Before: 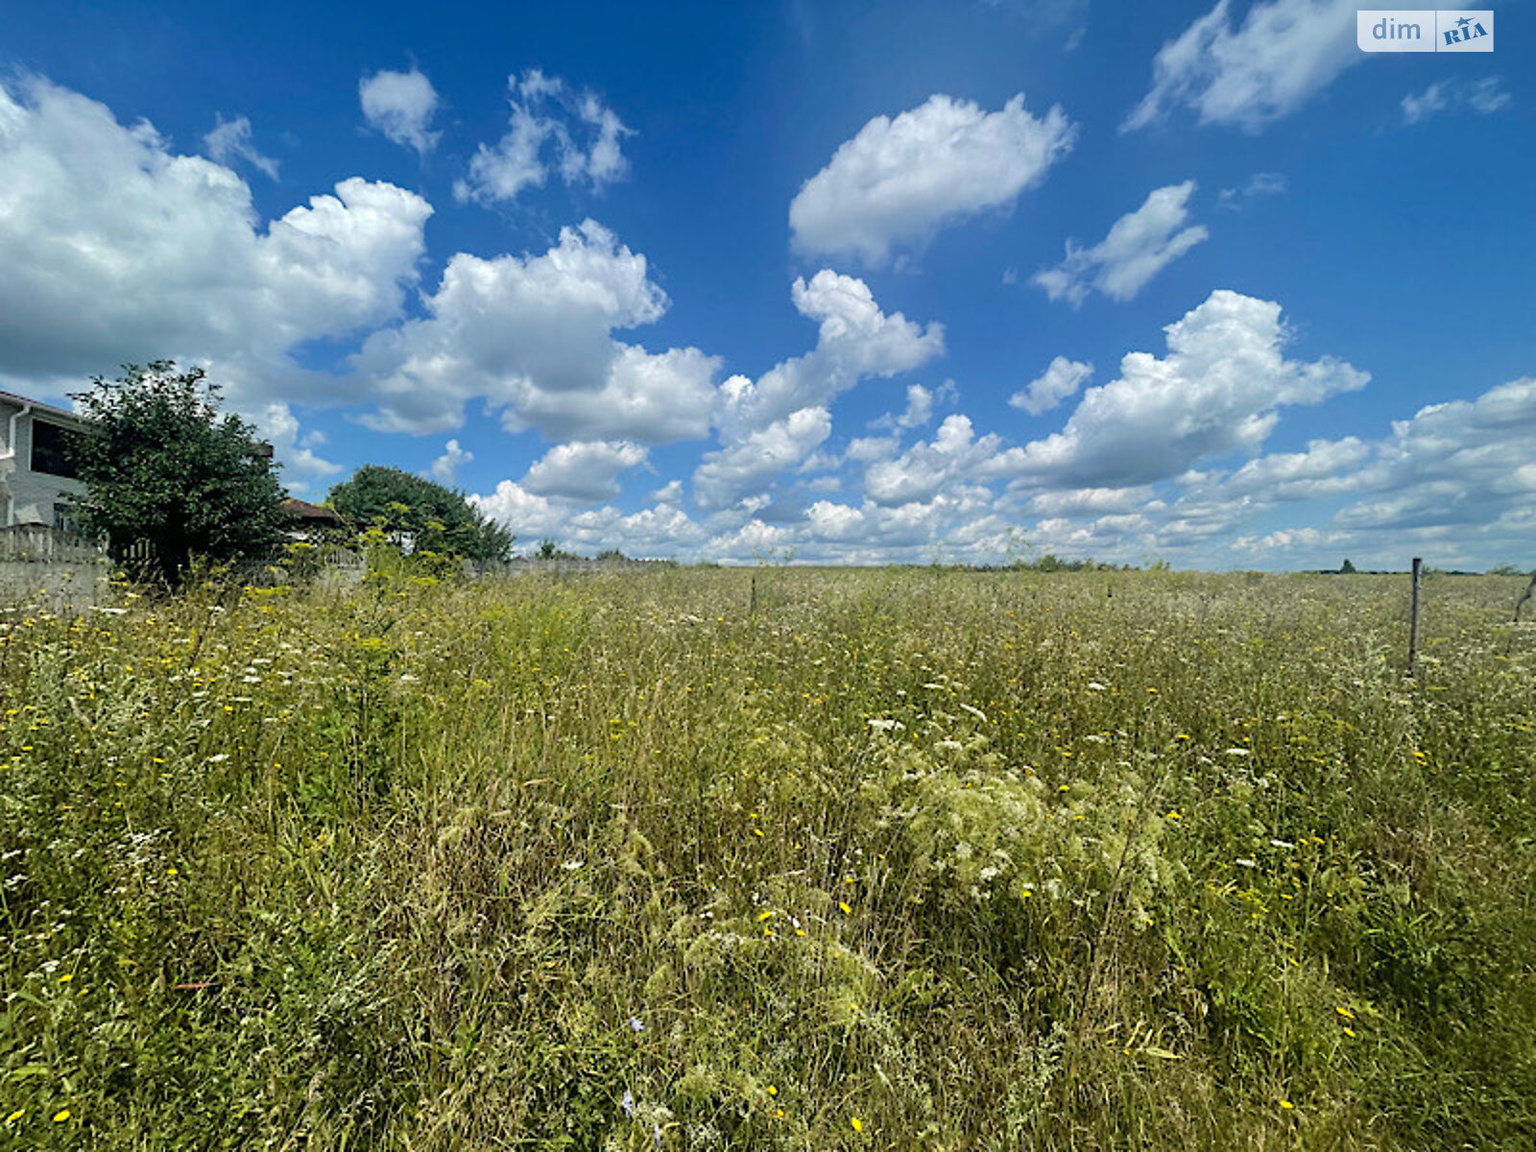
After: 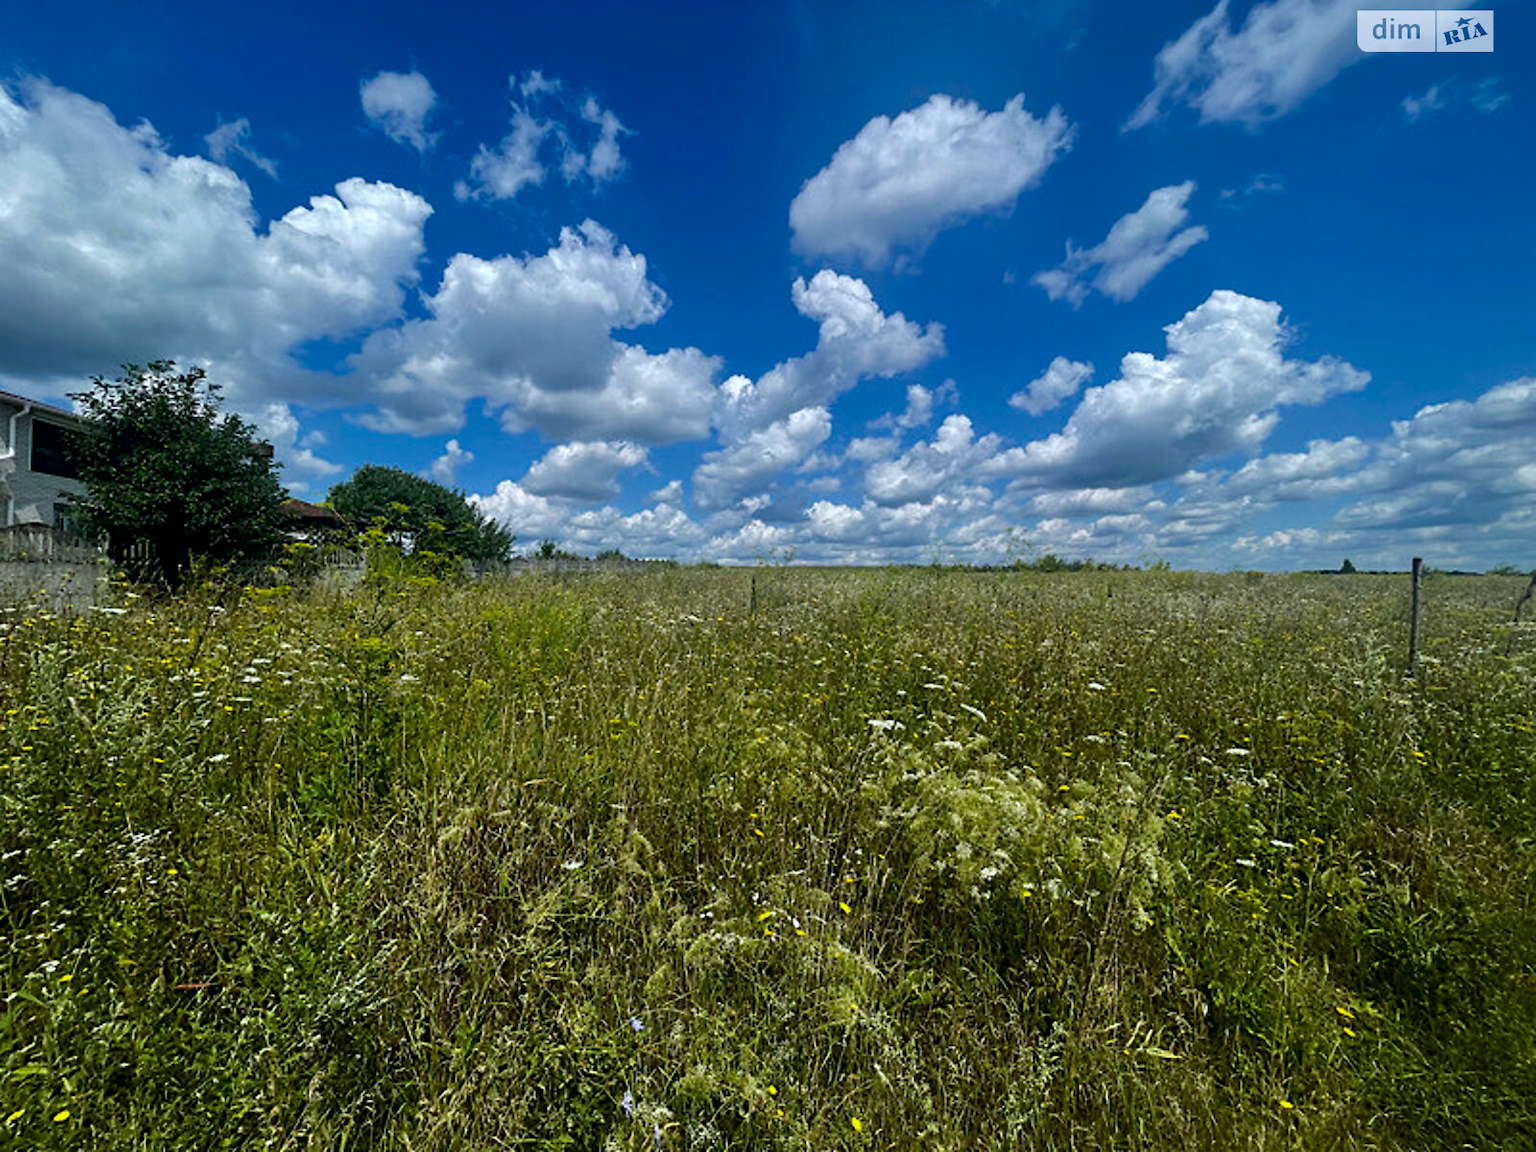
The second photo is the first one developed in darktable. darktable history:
contrast brightness saturation: brightness -0.2, saturation 0.08
white balance: red 0.967, blue 1.049
